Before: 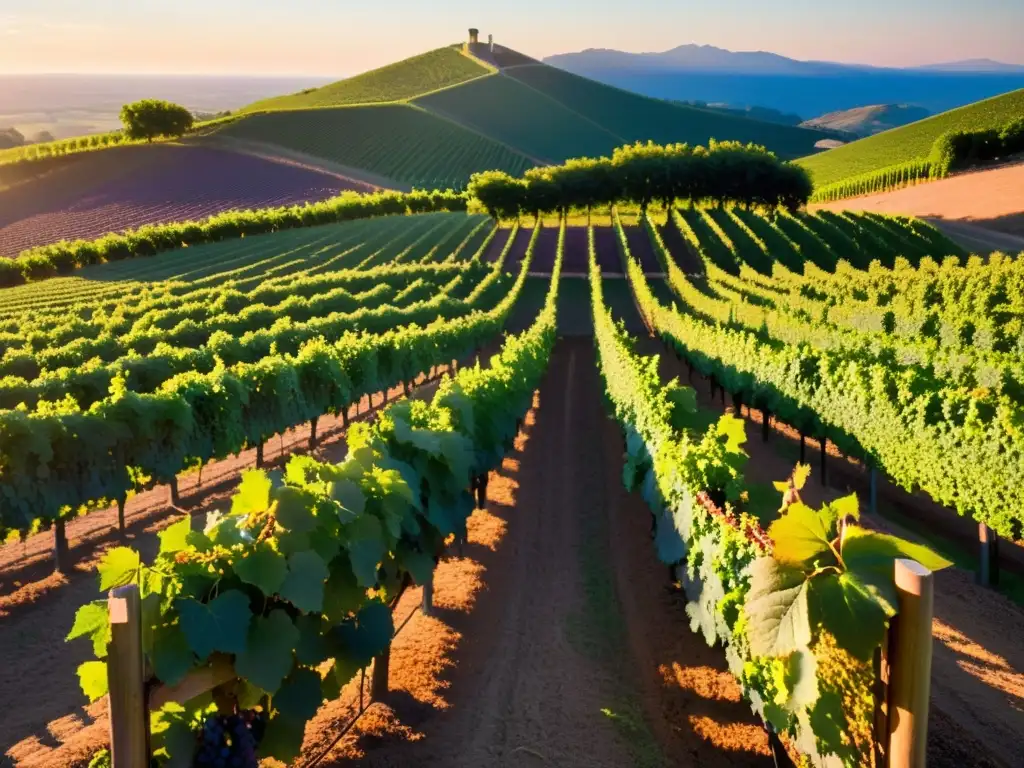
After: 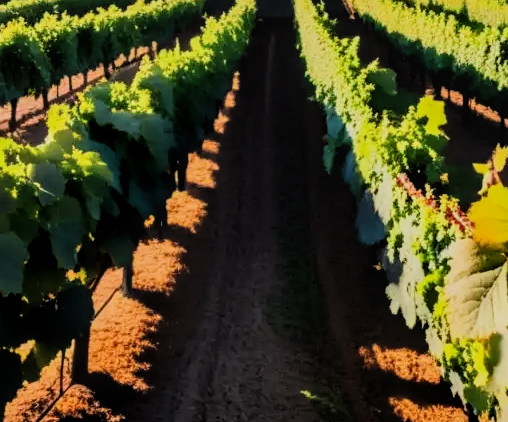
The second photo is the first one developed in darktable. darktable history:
crop: left 29.337%, top 41.432%, right 20.966%, bottom 3.514%
exposure: compensate exposure bias true, compensate highlight preservation false
local contrast: on, module defaults
filmic rgb: black relative exposure -5.12 EV, white relative exposure 3.97 EV, hardness 2.89, contrast 1.296, highlights saturation mix -9.33%
